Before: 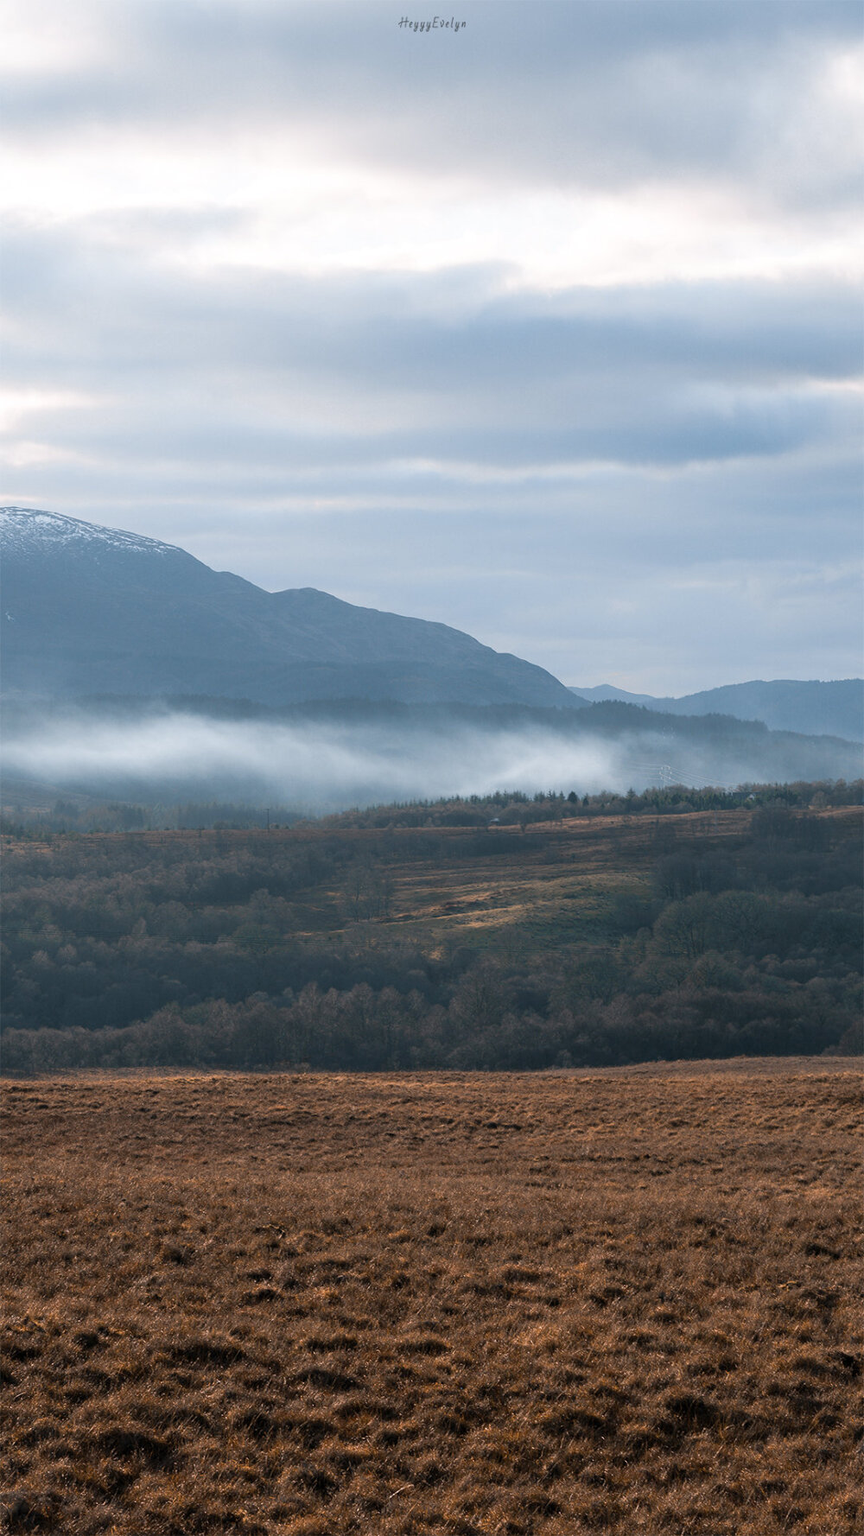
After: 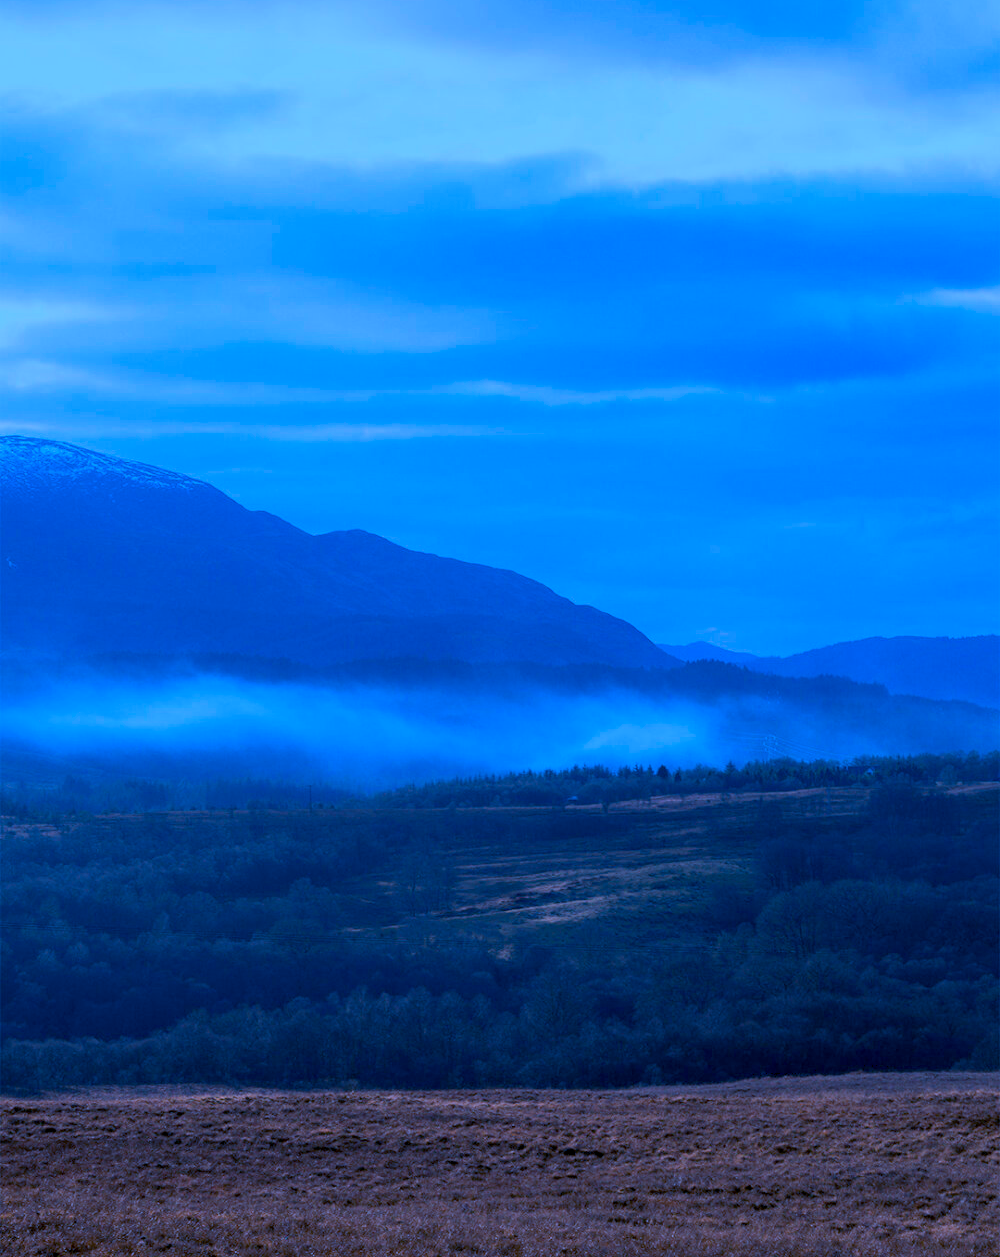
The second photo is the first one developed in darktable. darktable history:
crop and rotate: top 8.5%, bottom 20.763%
exposure: black level correction 0.011, exposure -0.482 EV, compensate exposure bias true, compensate highlight preservation false
velvia: on, module defaults
color calibration: output R [0.994, 0.059, -0.119, 0], output G [-0.036, 1.09, -0.119, 0], output B [0.078, -0.108, 0.961, 0], illuminant custom, x 0.461, y 0.428, temperature 2641.83 K
